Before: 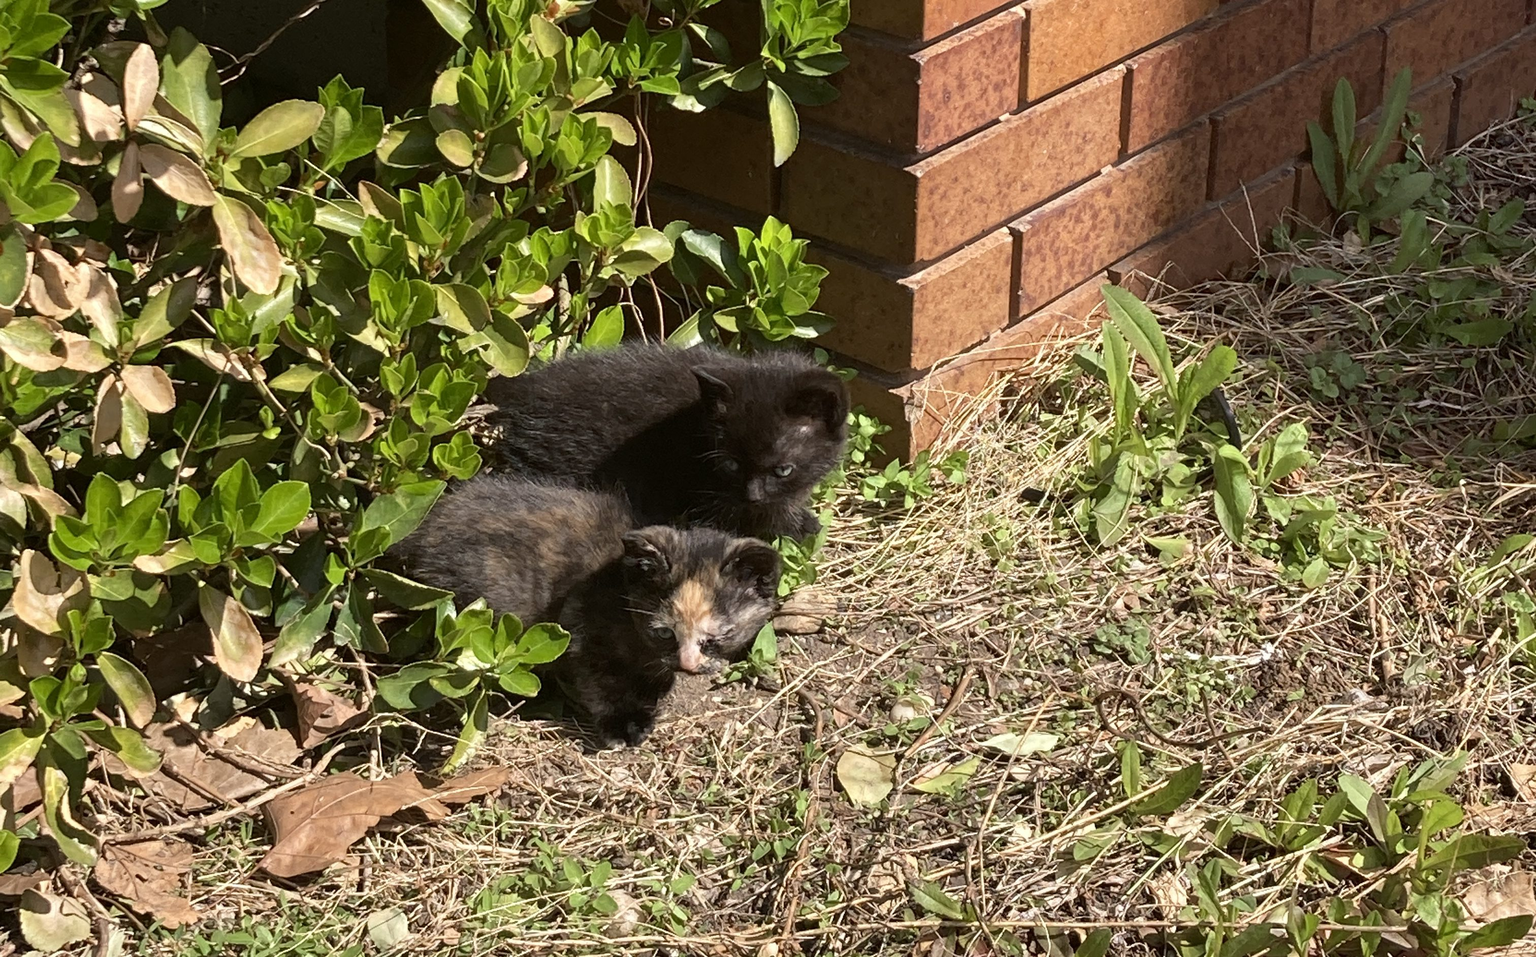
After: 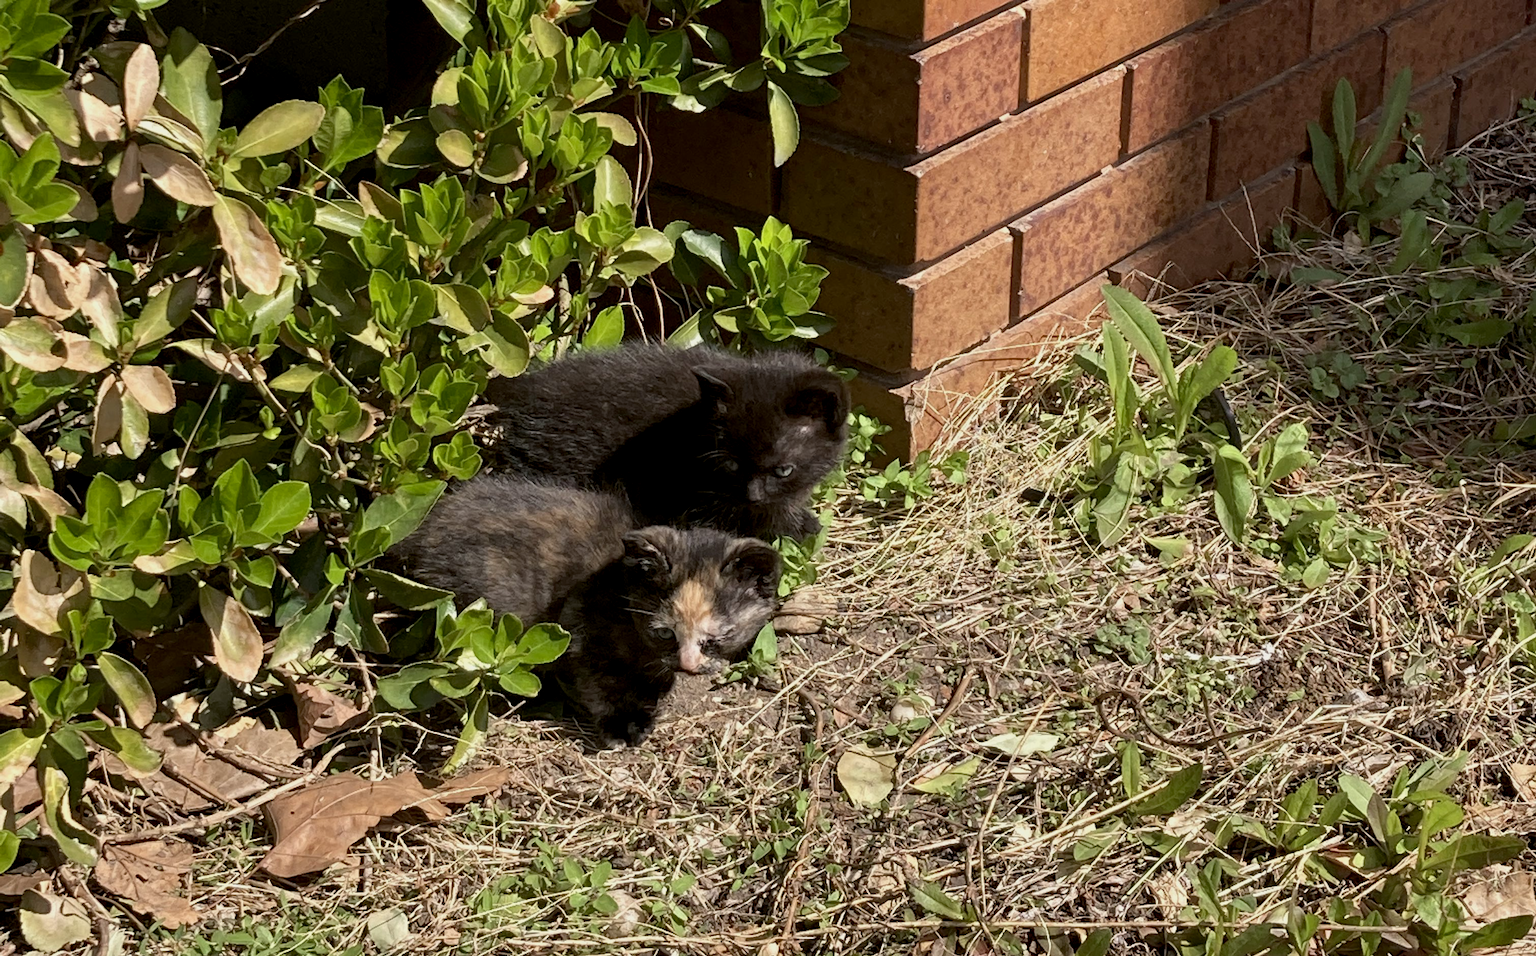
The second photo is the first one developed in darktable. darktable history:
exposure: black level correction 0.006, exposure -0.223 EV, compensate highlight preservation false
